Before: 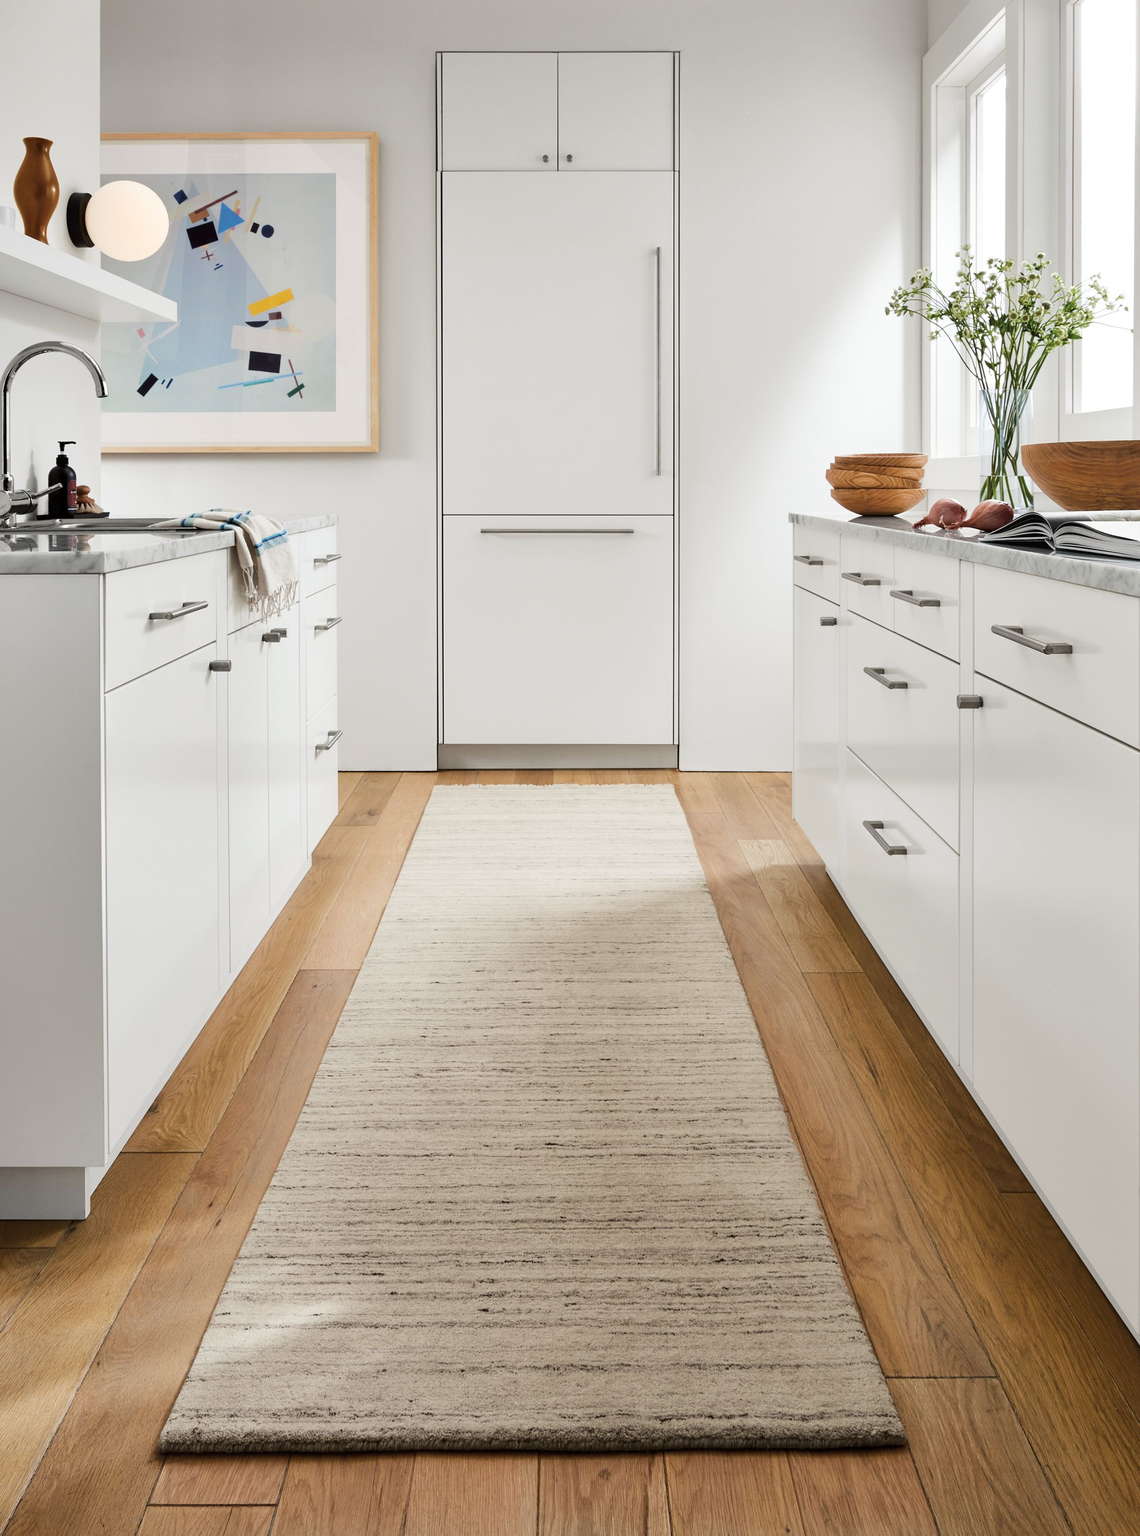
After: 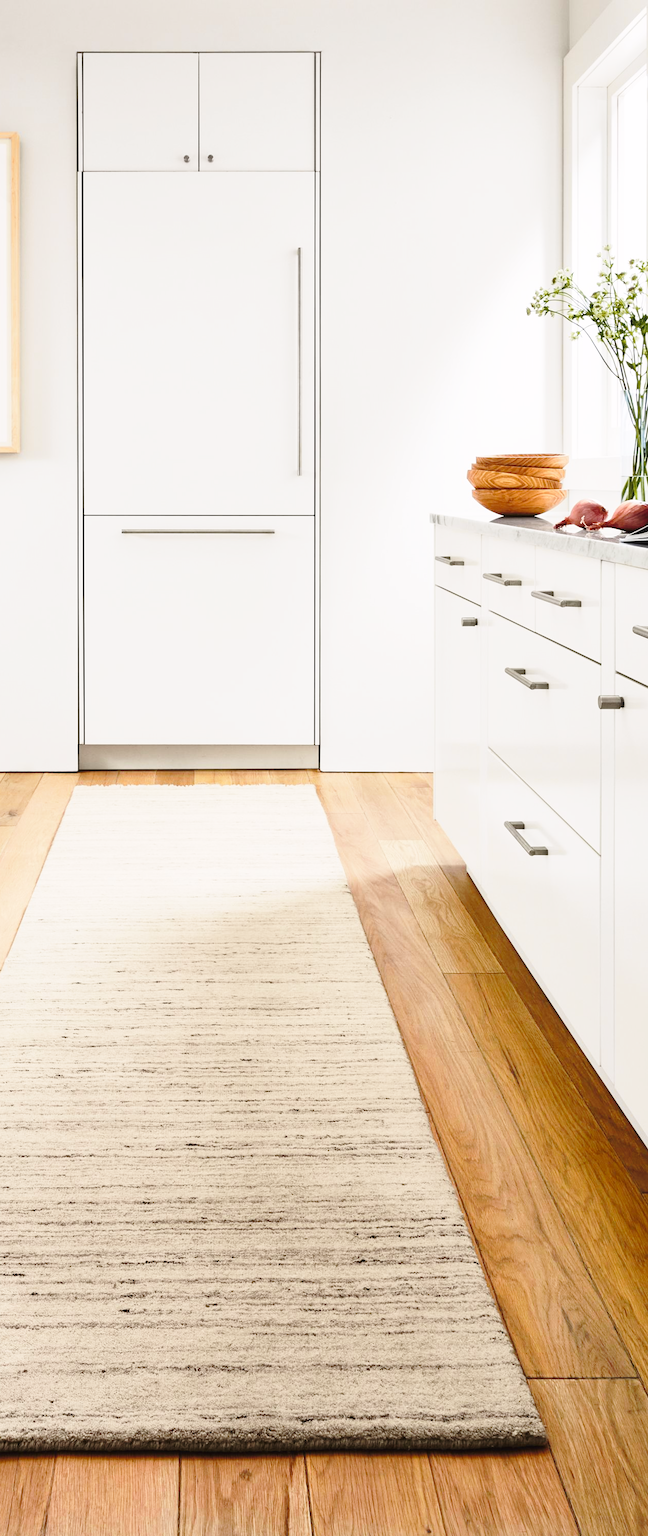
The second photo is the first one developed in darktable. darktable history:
tone curve: curves: ch0 [(0, 0.024) (0.119, 0.146) (0.474, 0.464) (0.718, 0.721) (0.817, 0.839) (1, 0.998)]; ch1 [(0, 0) (0.377, 0.416) (0.439, 0.451) (0.477, 0.477) (0.501, 0.504) (0.538, 0.544) (0.58, 0.602) (0.664, 0.676) (0.783, 0.804) (1, 1)]; ch2 [(0, 0) (0.38, 0.405) (0.463, 0.456) (0.498, 0.497) (0.524, 0.535) (0.578, 0.576) (0.648, 0.665) (1, 1)], color space Lab, independent channels, preserve colors none
crop: left 31.545%, top 0.02%, right 11.6%
base curve: curves: ch0 [(0, 0) (0.028, 0.03) (0.121, 0.232) (0.46, 0.748) (0.859, 0.968) (1, 1)], preserve colors none
